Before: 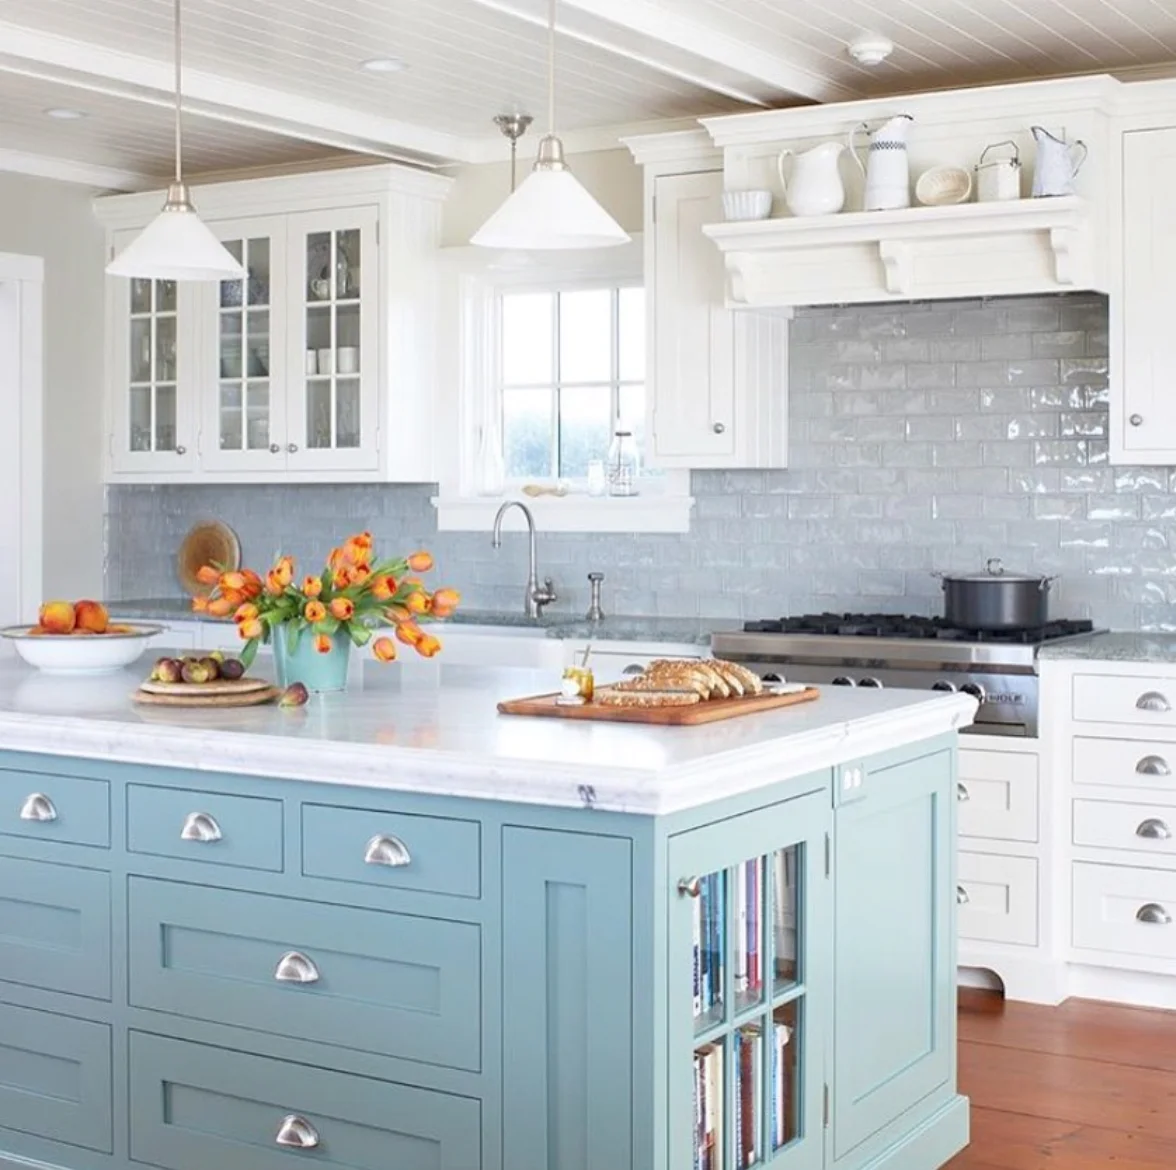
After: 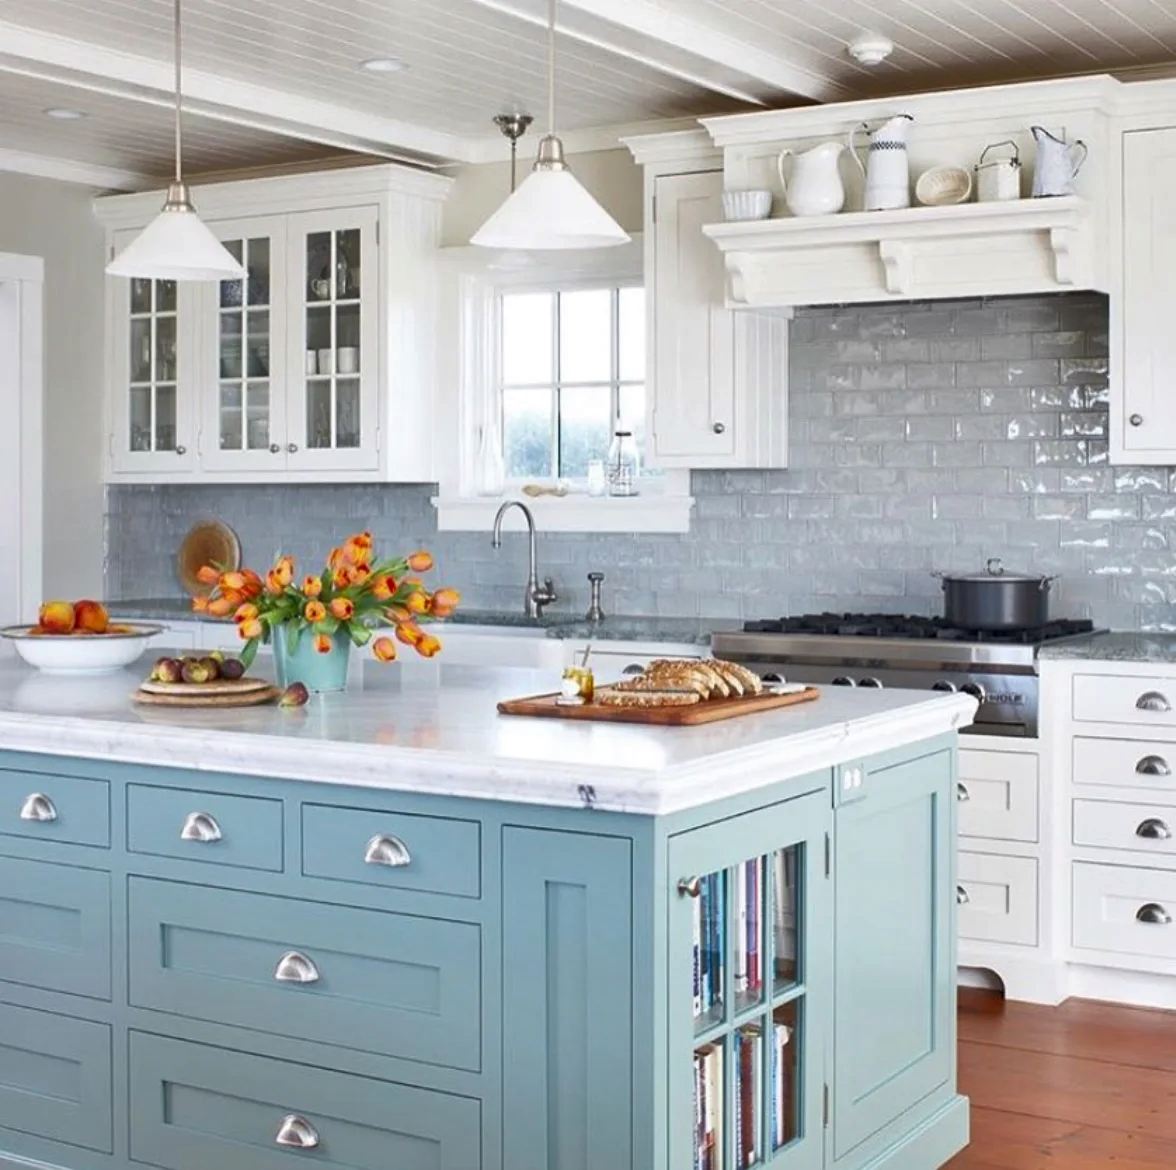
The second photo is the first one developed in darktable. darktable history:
shadows and highlights: low approximation 0.01, soften with gaussian
exposure: black level correction 0.001, compensate highlight preservation false
